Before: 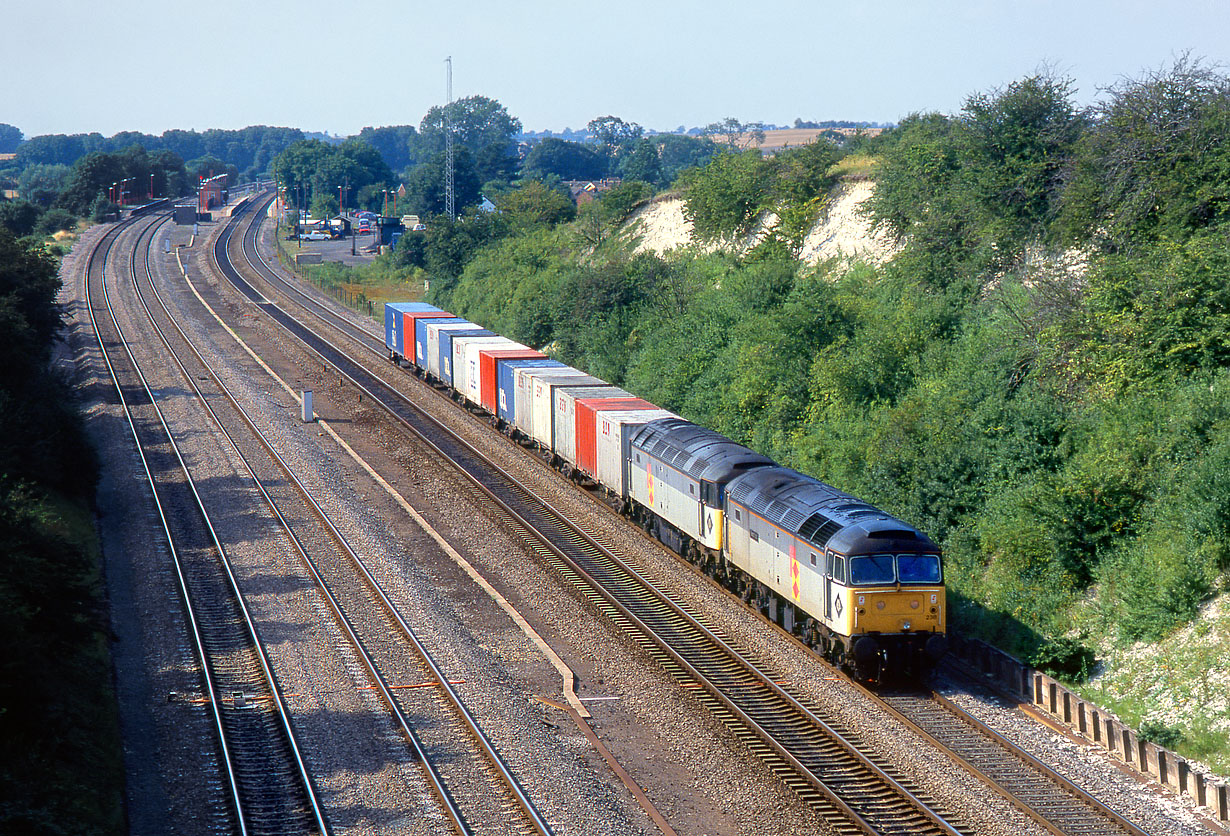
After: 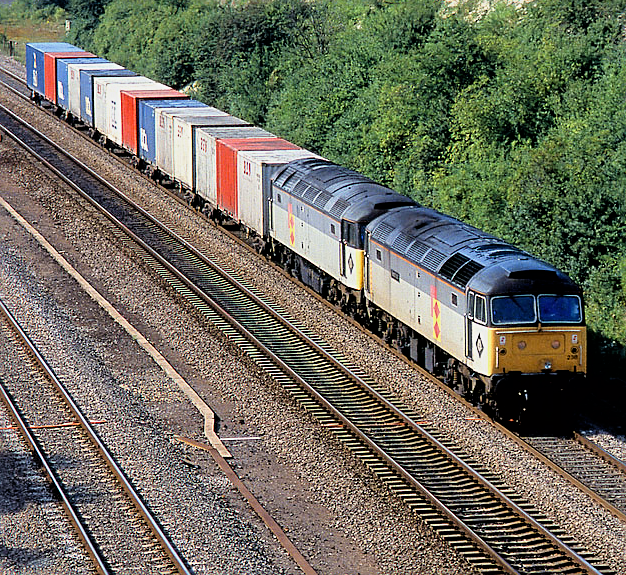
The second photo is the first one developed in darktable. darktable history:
crop and rotate: left 29.237%, top 31.152%, right 19.807%
filmic rgb: black relative exposure -3.92 EV, white relative exposure 3.14 EV, hardness 2.87
sharpen: on, module defaults
